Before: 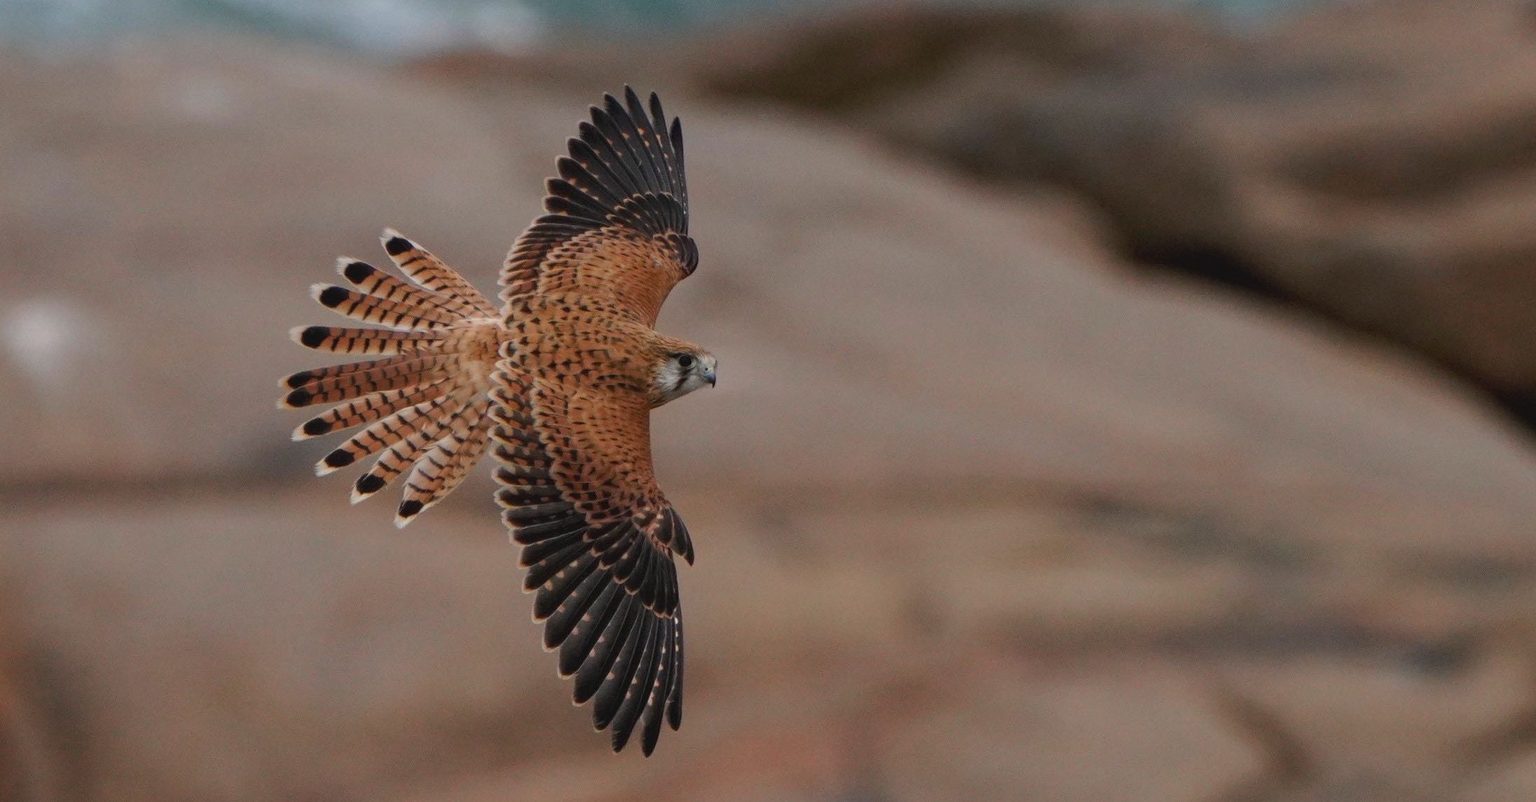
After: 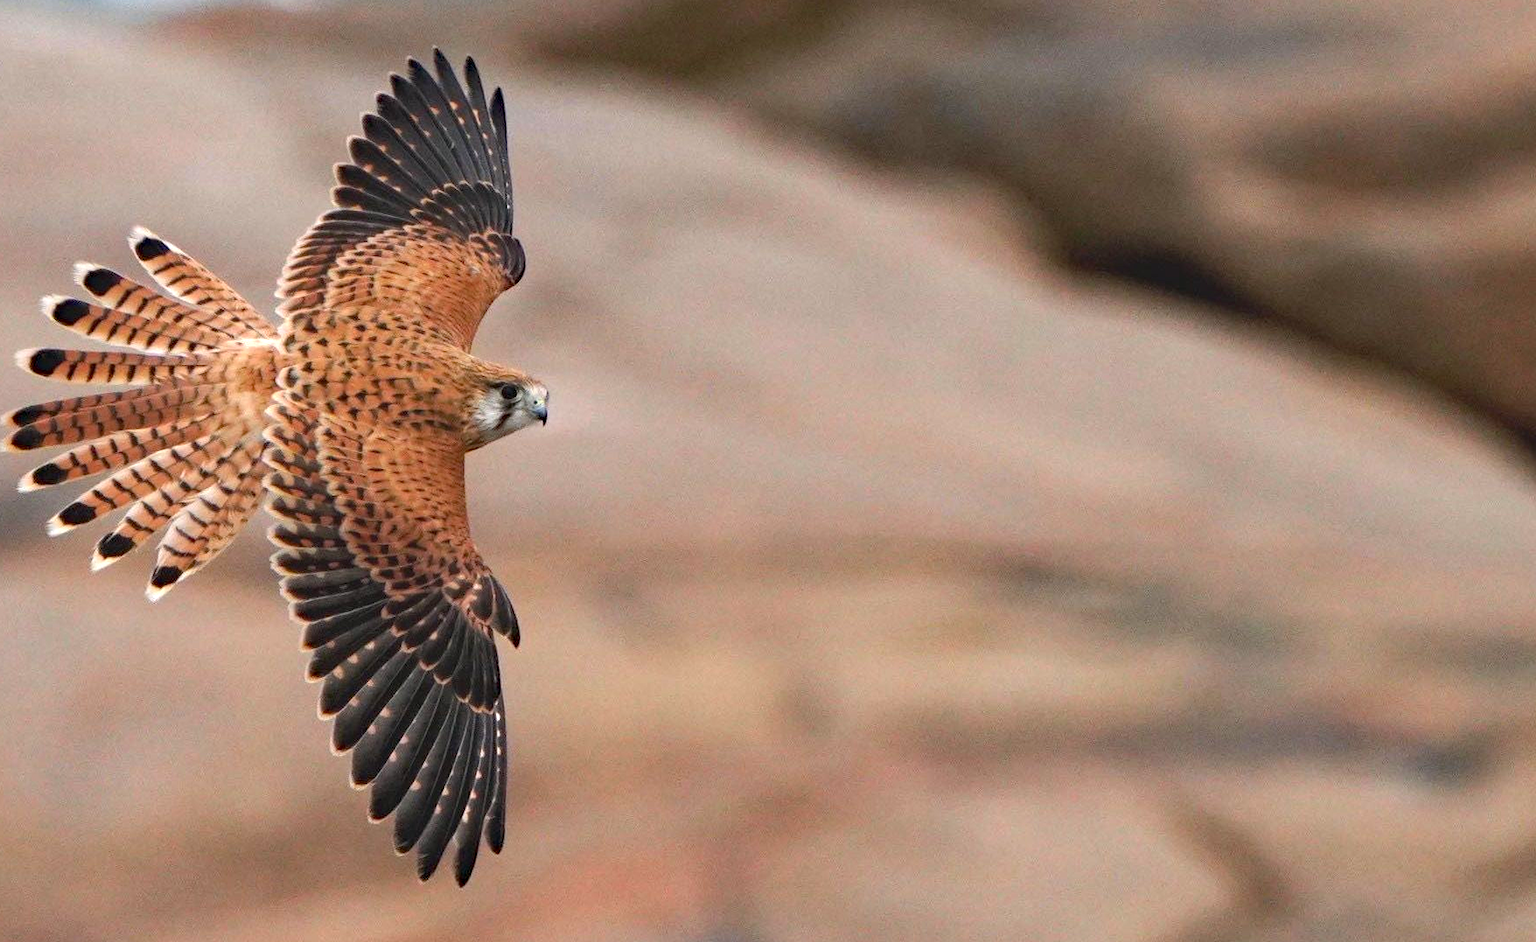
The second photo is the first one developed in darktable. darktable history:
crop and rotate: left 18.081%, top 5.924%, right 1.797%
haze removal: compatibility mode true, adaptive false
exposure: black level correction 0, exposure 1.099 EV, compensate exposure bias true, compensate highlight preservation false
